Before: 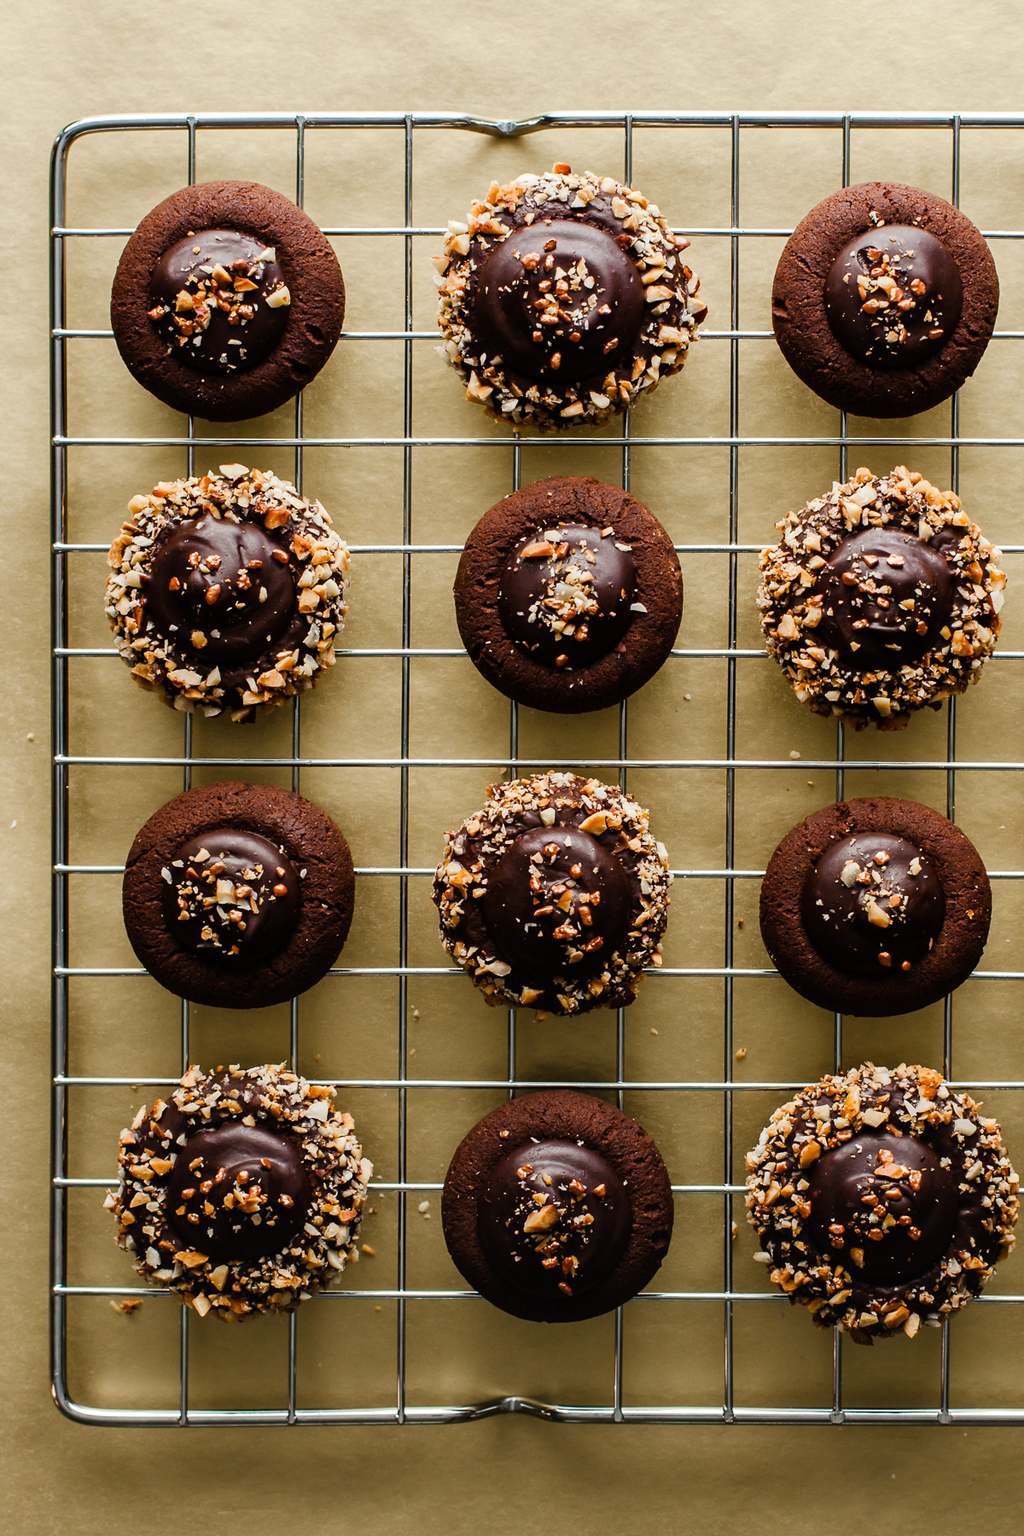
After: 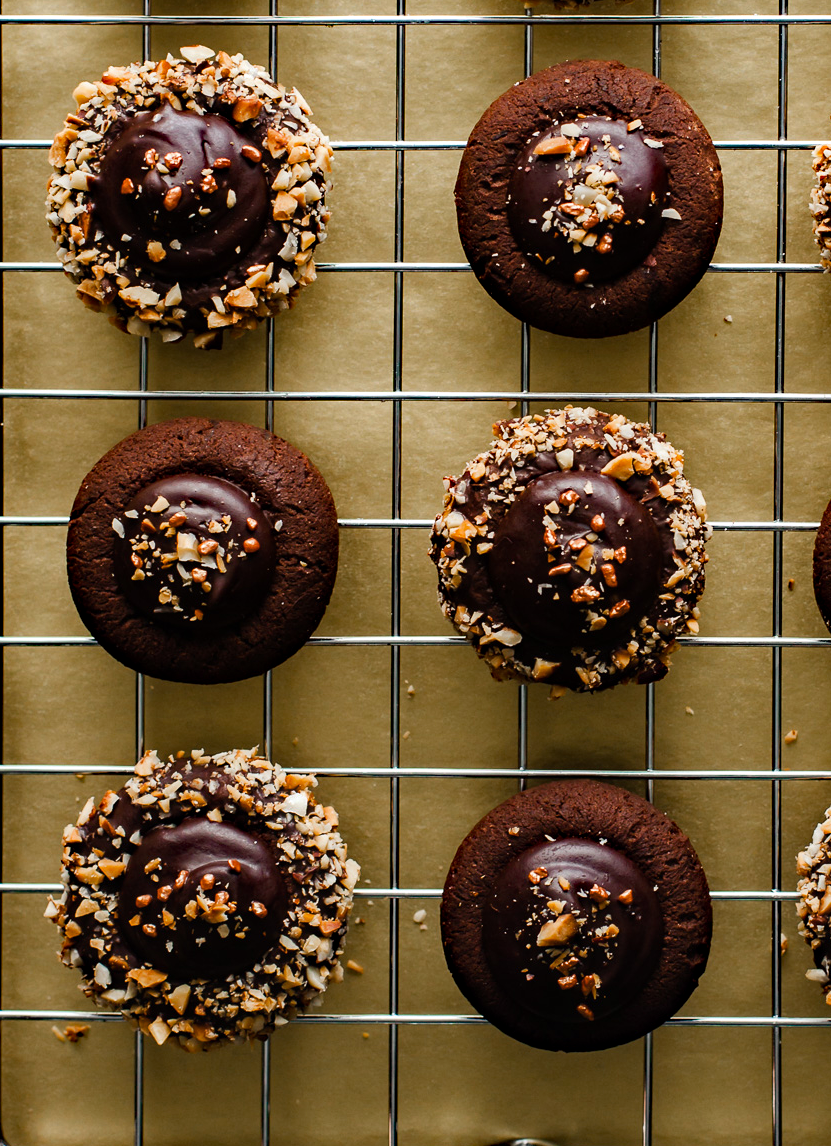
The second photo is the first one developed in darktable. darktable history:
crop: left 6.488%, top 27.668%, right 24.183%, bottom 8.656%
haze removal: strength 0.4, distance 0.22, compatibility mode true, adaptive false
